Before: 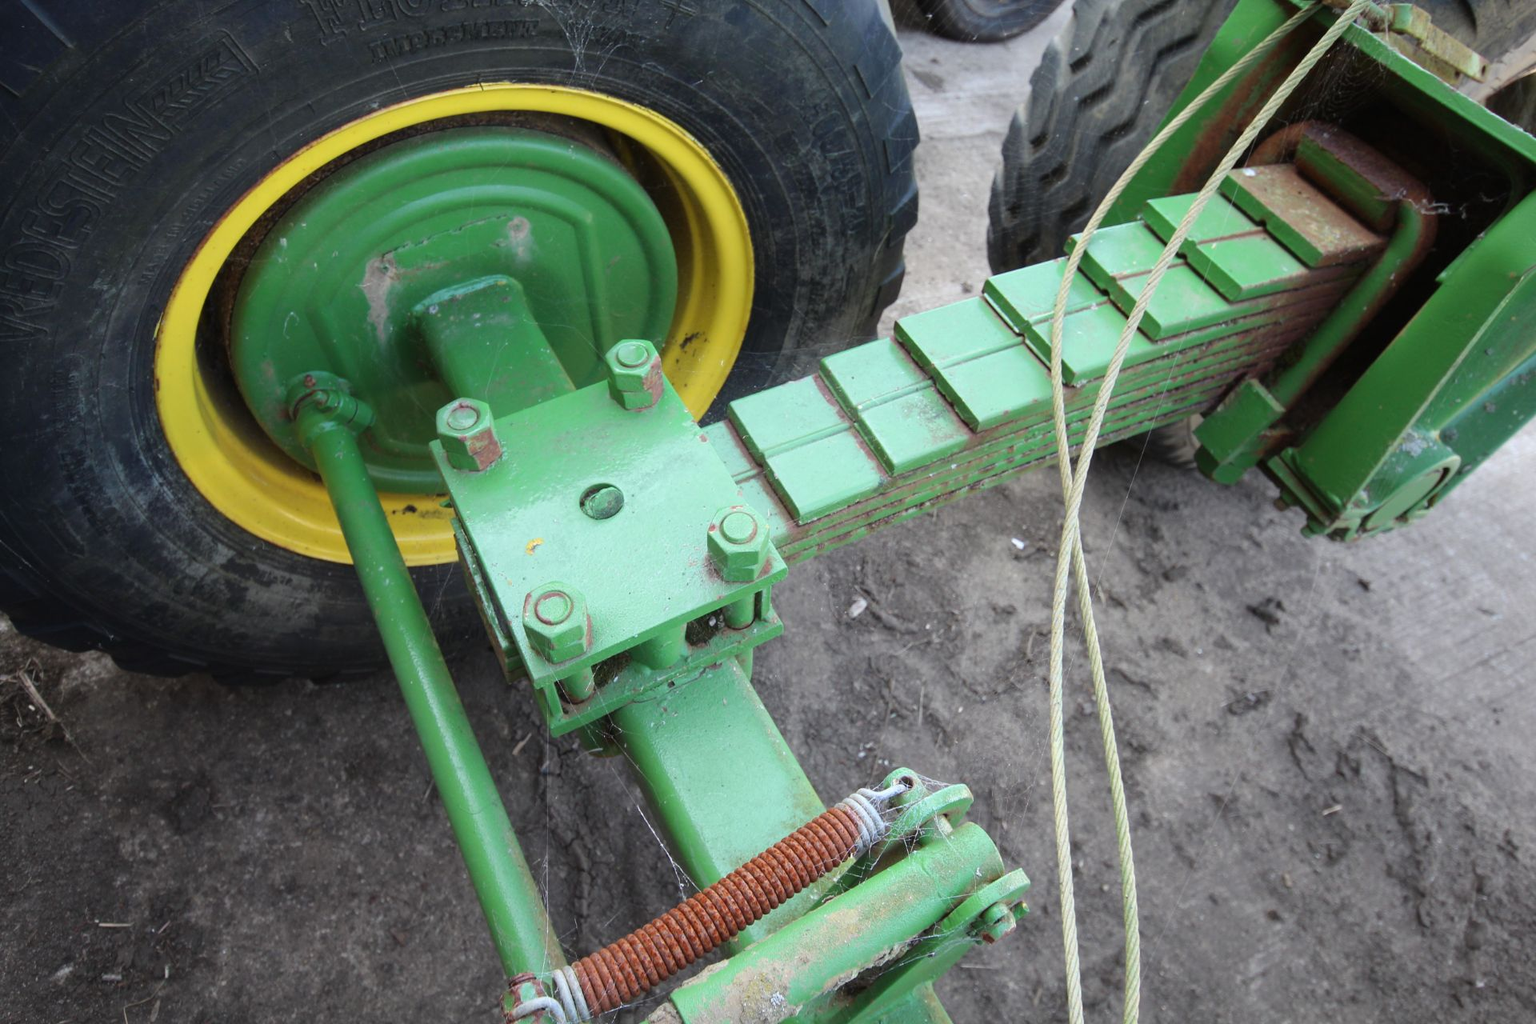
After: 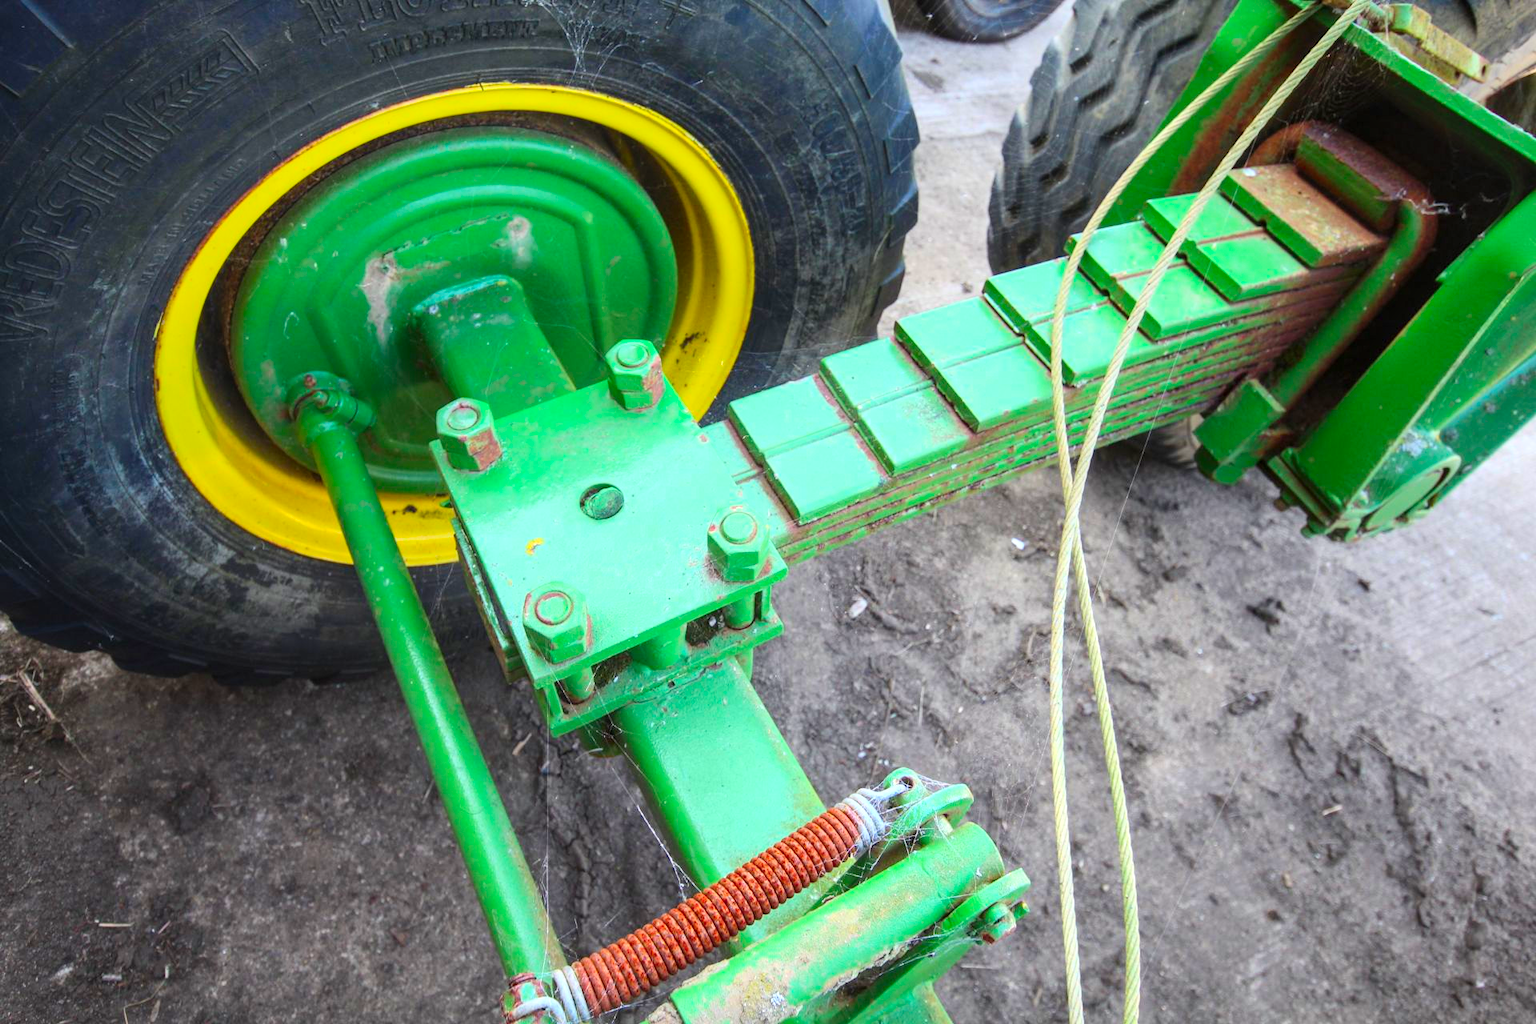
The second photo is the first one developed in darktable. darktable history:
local contrast: on, module defaults
contrast brightness saturation: contrast 0.198, brightness 0.203, saturation 0.809
